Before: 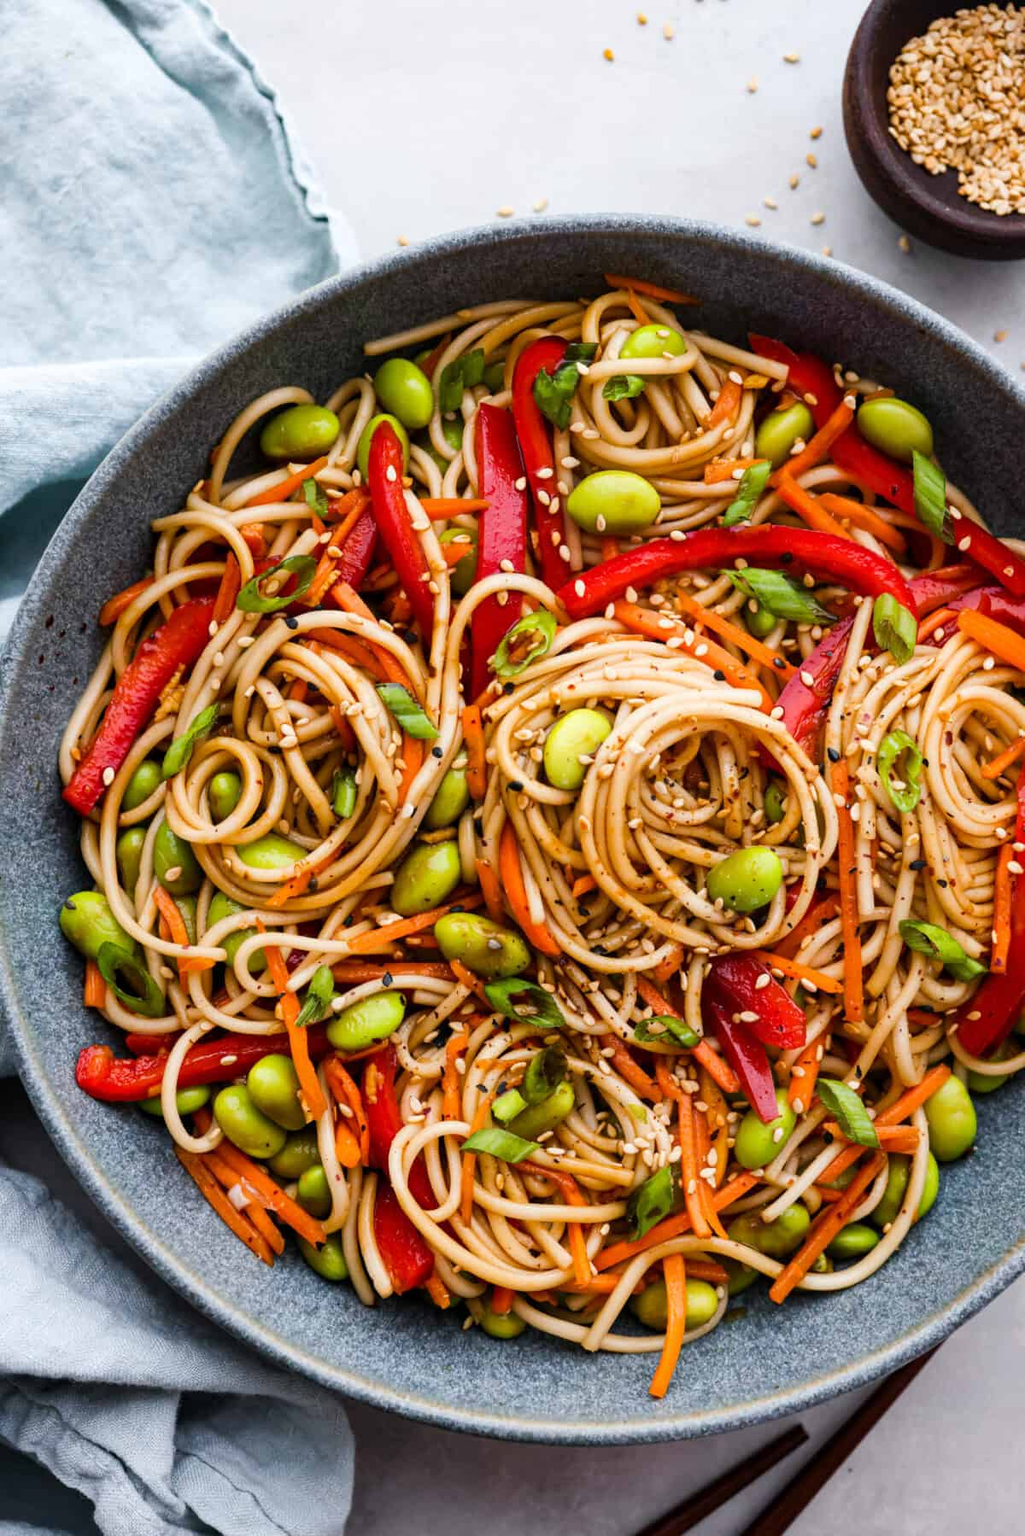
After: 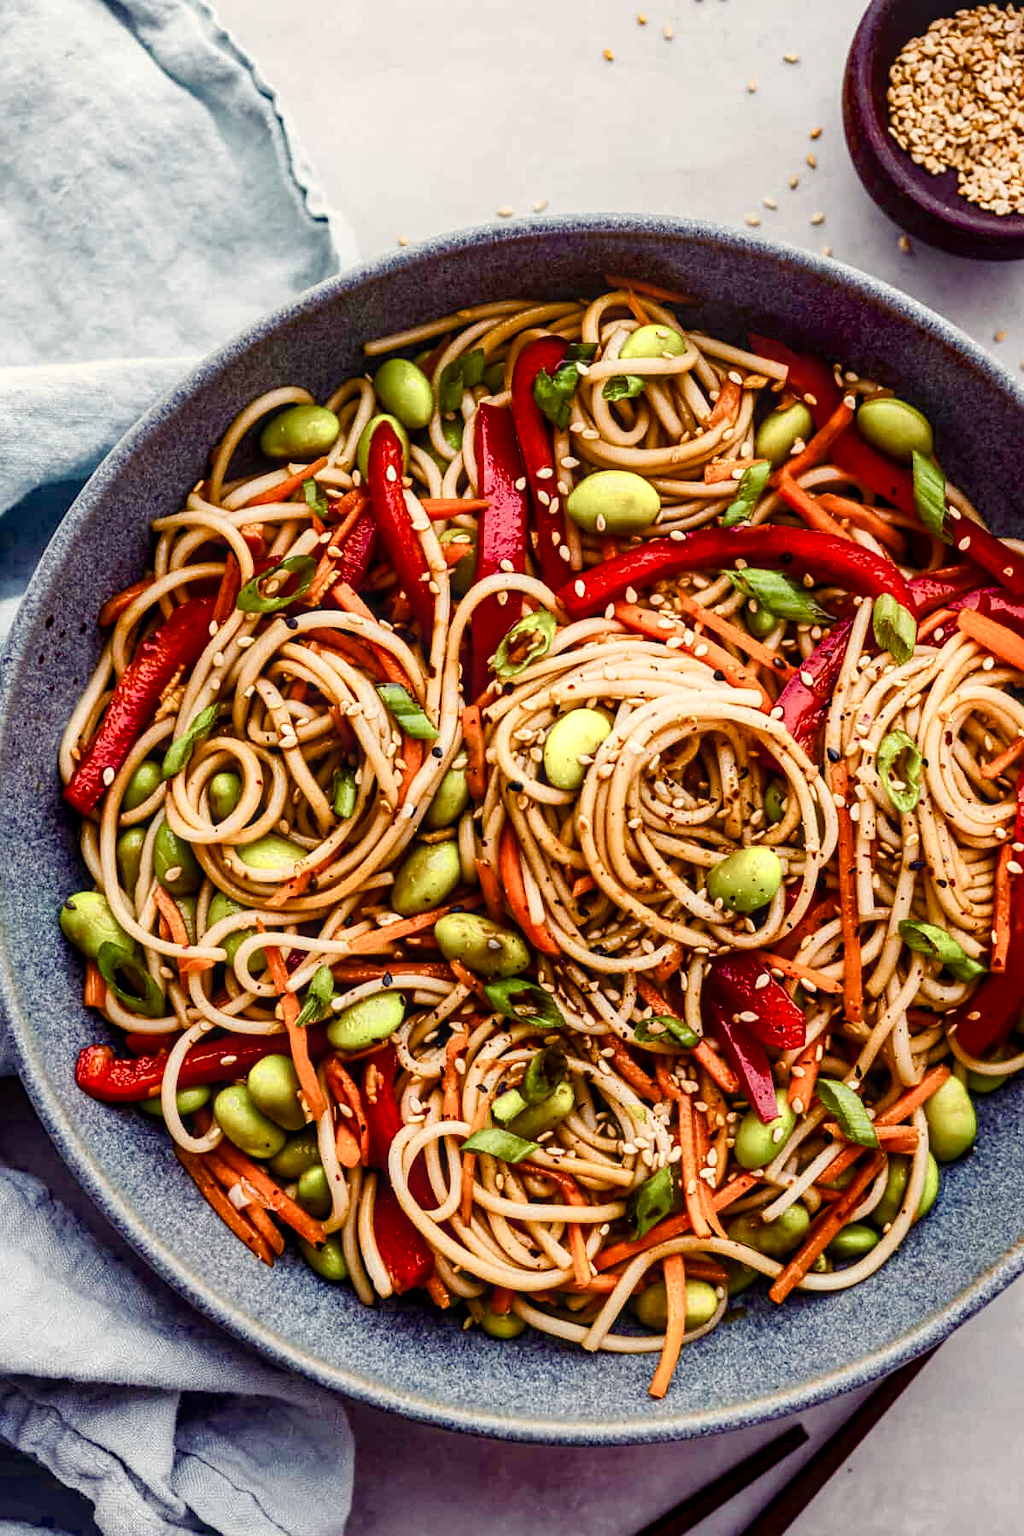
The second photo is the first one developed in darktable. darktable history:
color balance rgb: shadows lift › luminance 0.503%, shadows lift › chroma 7.024%, shadows lift › hue 302.67°, highlights gain › chroma 3.021%, highlights gain › hue 76.42°, perceptual saturation grading › global saturation 25.767%, perceptual saturation grading › highlights -50.148%, perceptual saturation grading › shadows 30.595%, global vibrance 10.34%, saturation formula JzAzBz (2021)
local contrast: on, module defaults
sharpen: amount 0.205
exposure: compensate exposure bias true, compensate highlight preservation false
